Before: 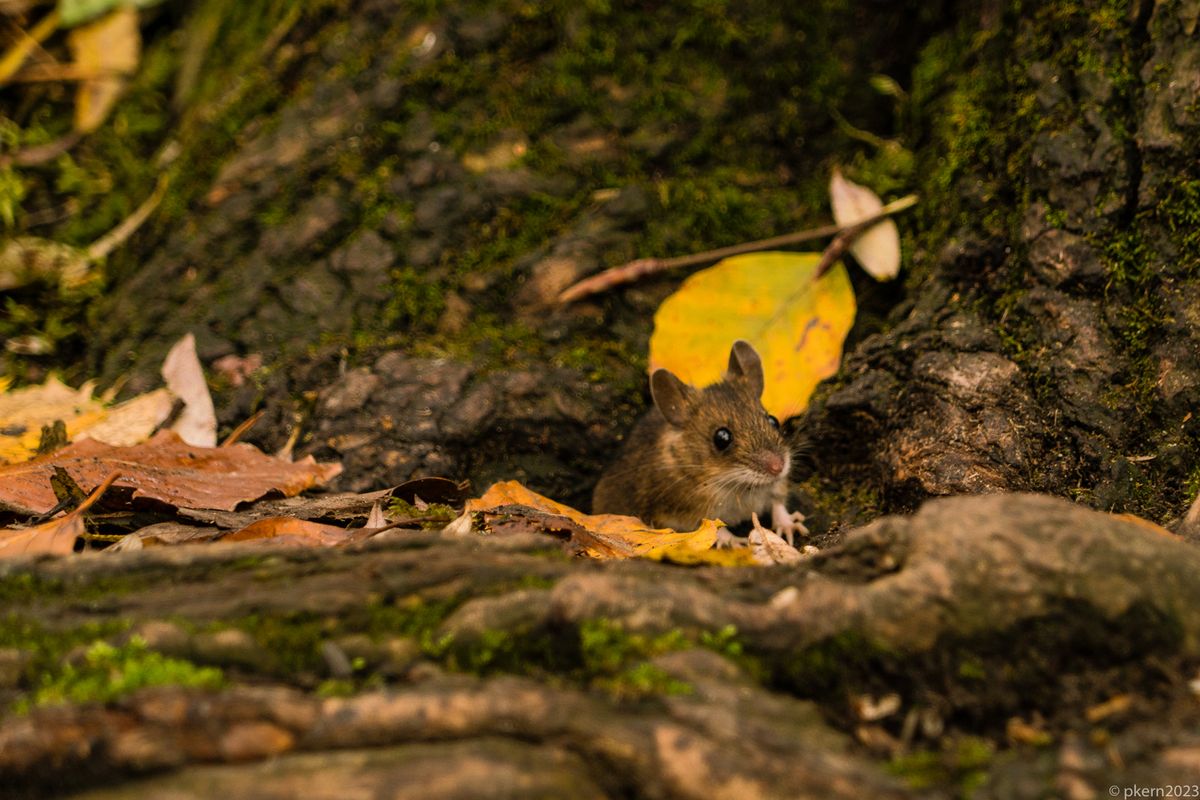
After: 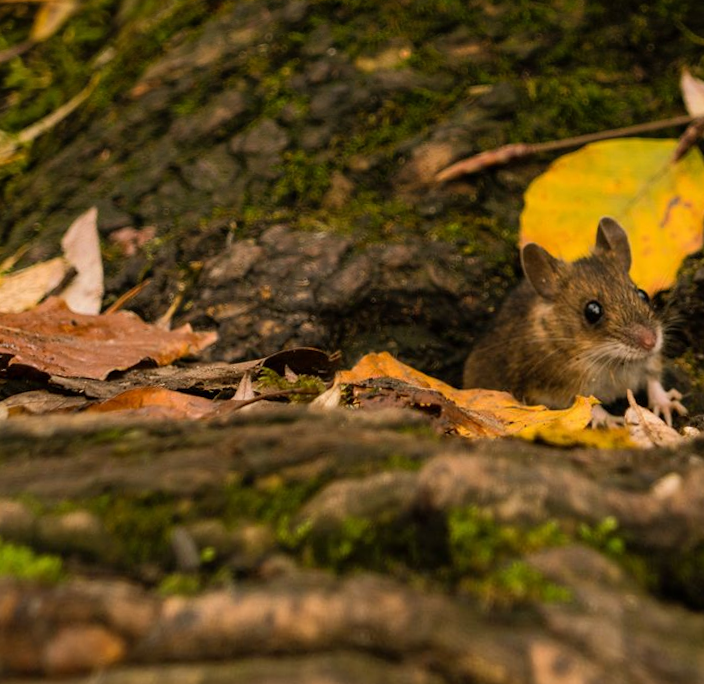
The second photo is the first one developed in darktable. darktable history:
crop: top 5.803%, right 27.864%, bottom 5.804%
rotate and perspective: rotation 0.72°, lens shift (vertical) -0.352, lens shift (horizontal) -0.051, crop left 0.152, crop right 0.859, crop top 0.019, crop bottom 0.964
